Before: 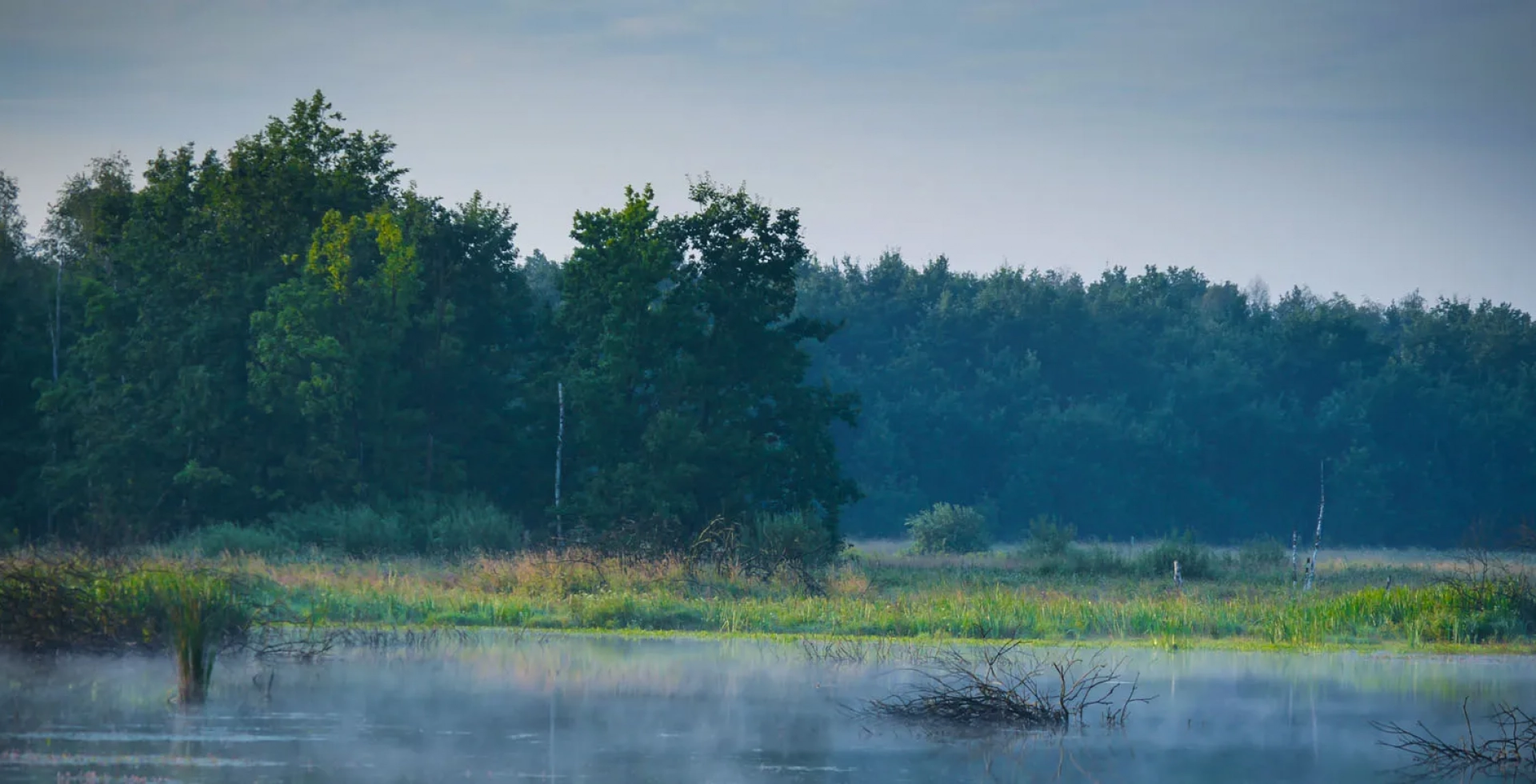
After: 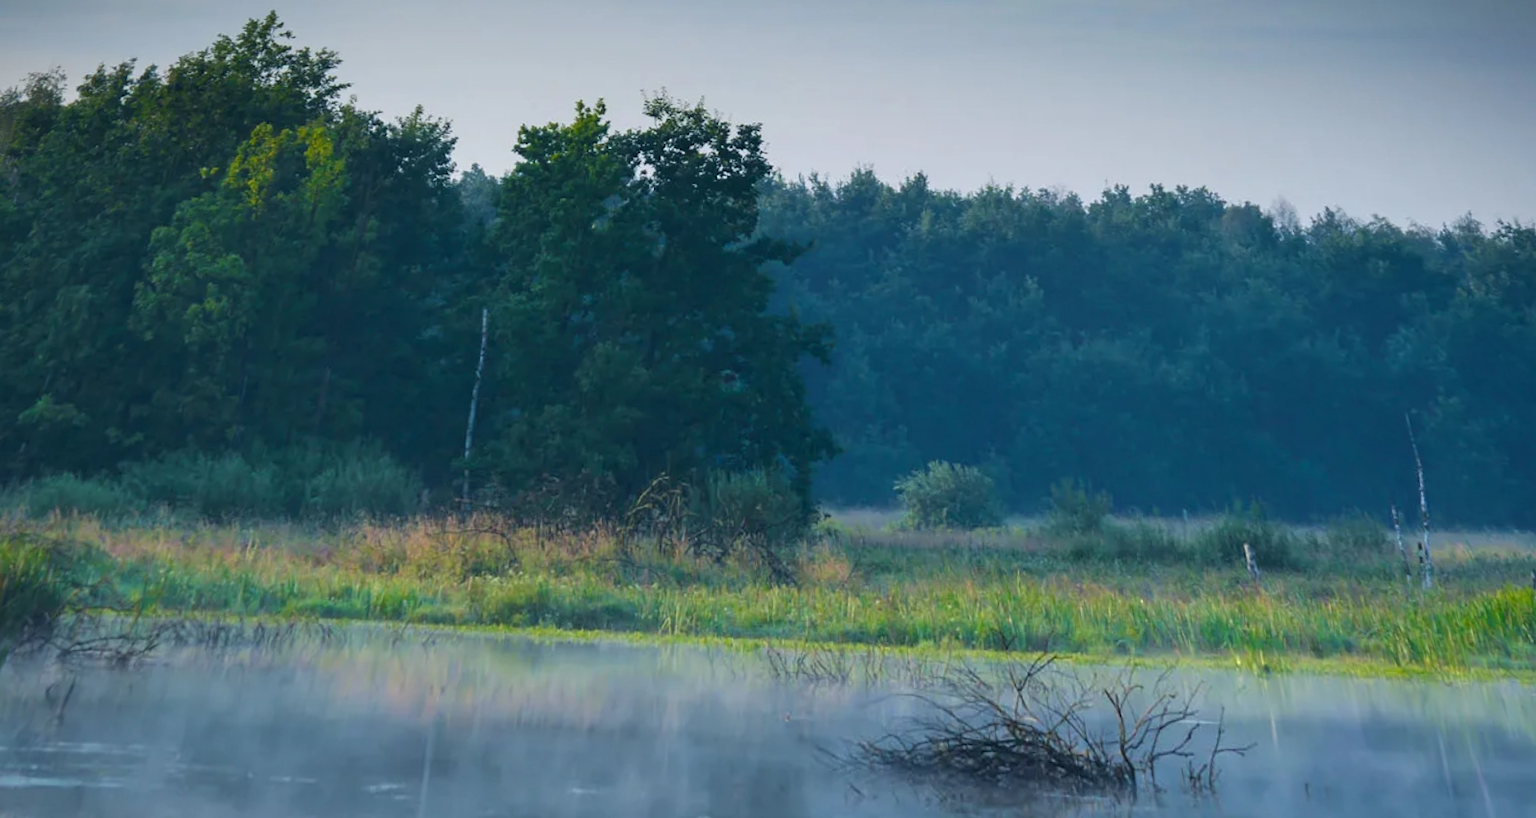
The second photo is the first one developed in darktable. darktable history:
crop and rotate: top 5.609%, bottom 5.609%
rotate and perspective: rotation 0.72°, lens shift (vertical) -0.352, lens shift (horizontal) -0.051, crop left 0.152, crop right 0.859, crop top 0.019, crop bottom 0.964
